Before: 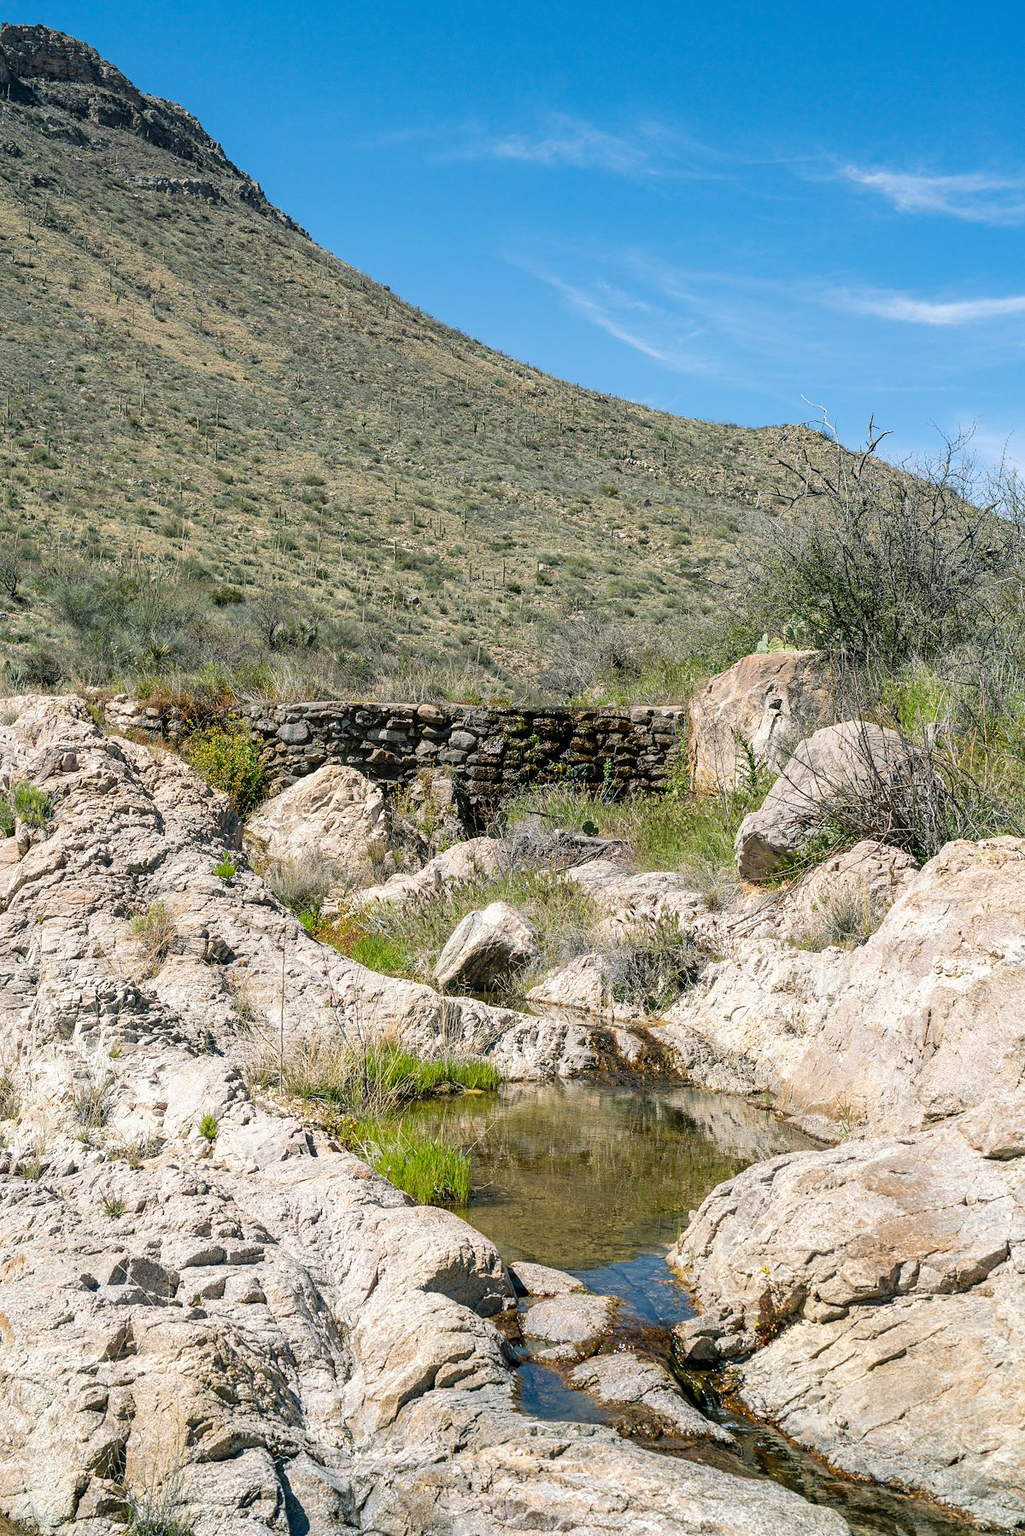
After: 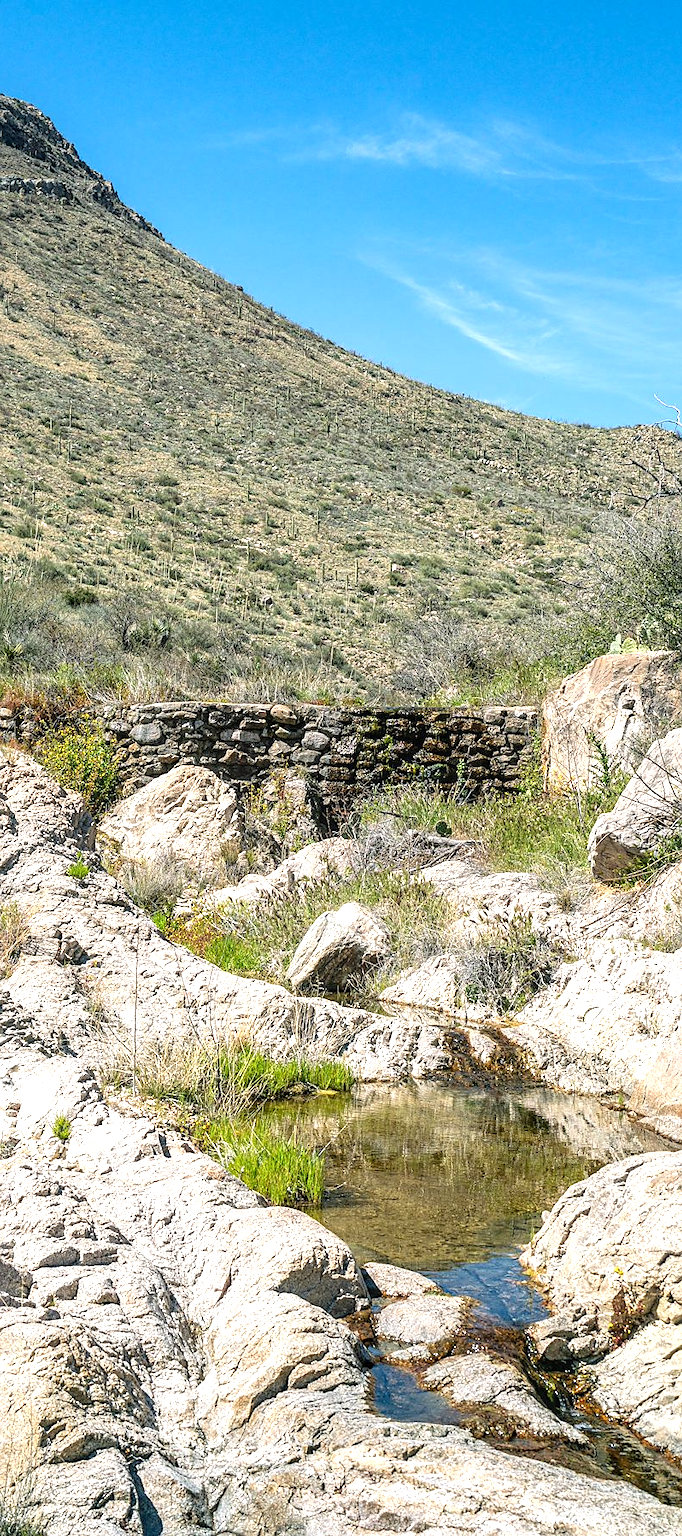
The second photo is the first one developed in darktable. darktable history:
local contrast: on, module defaults
exposure: exposure 0.567 EV, compensate exposure bias true, compensate highlight preservation false
sharpen: radius 1.432, amount 0.4, threshold 1.491
crop and rotate: left 14.342%, right 18.994%
